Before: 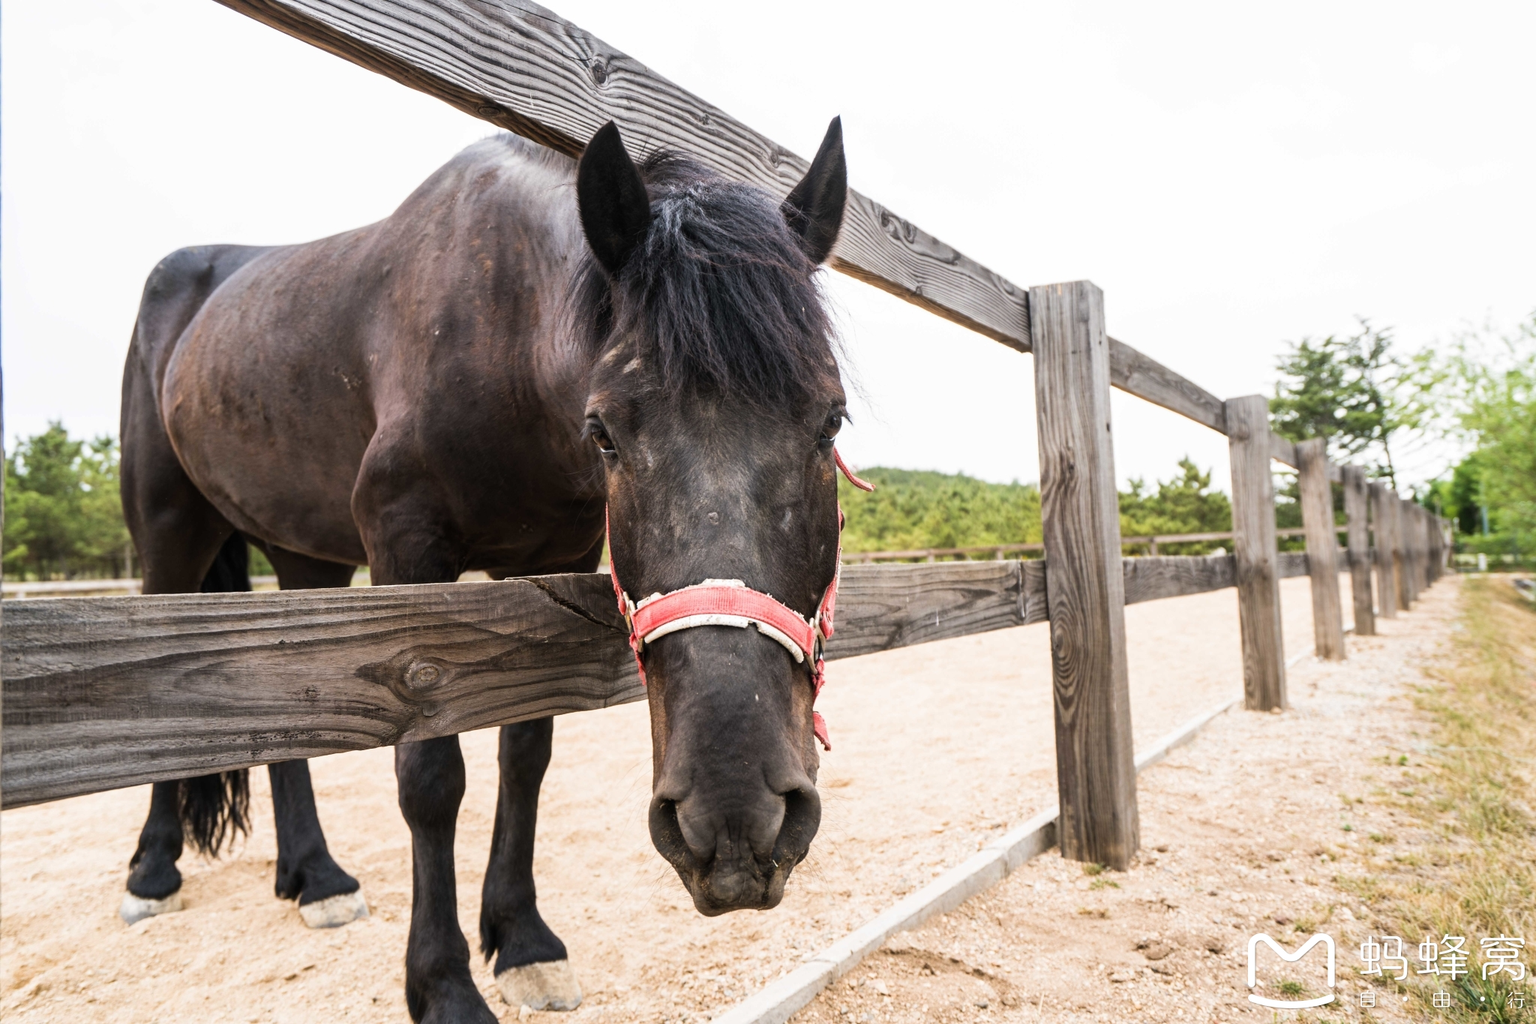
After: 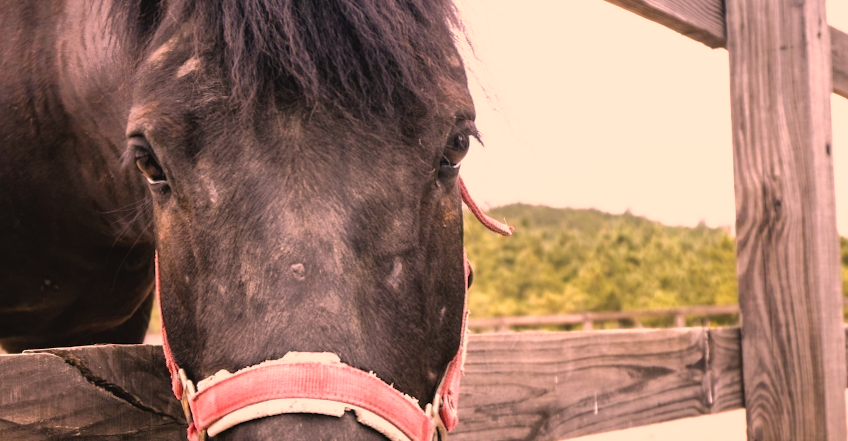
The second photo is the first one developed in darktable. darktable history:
crop: left 31.751%, top 32.172%, right 27.8%, bottom 35.83%
white balance: red 0.931, blue 1.11
rotate and perspective: lens shift (vertical) 0.048, lens shift (horizontal) -0.024, automatic cropping off
tone curve: curves: ch0 [(0, 0) (0.003, 0.025) (0.011, 0.025) (0.025, 0.029) (0.044, 0.035) (0.069, 0.053) (0.1, 0.083) (0.136, 0.118) (0.177, 0.163) (0.224, 0.22) (0.277, 0.295) (0.335, 0.371) (0.399, 0.444) (0.468, 0.524) (0.543, 0.618) (0.623, 0.702) (0.709, 0.79) (0.801, 0.89) (0.898, 0.973) (1, 1)], preserve colors none
shadows and highlights: on, module defaults
color correction: highlights a* 40, highlights b* 40, saturation 0.69
